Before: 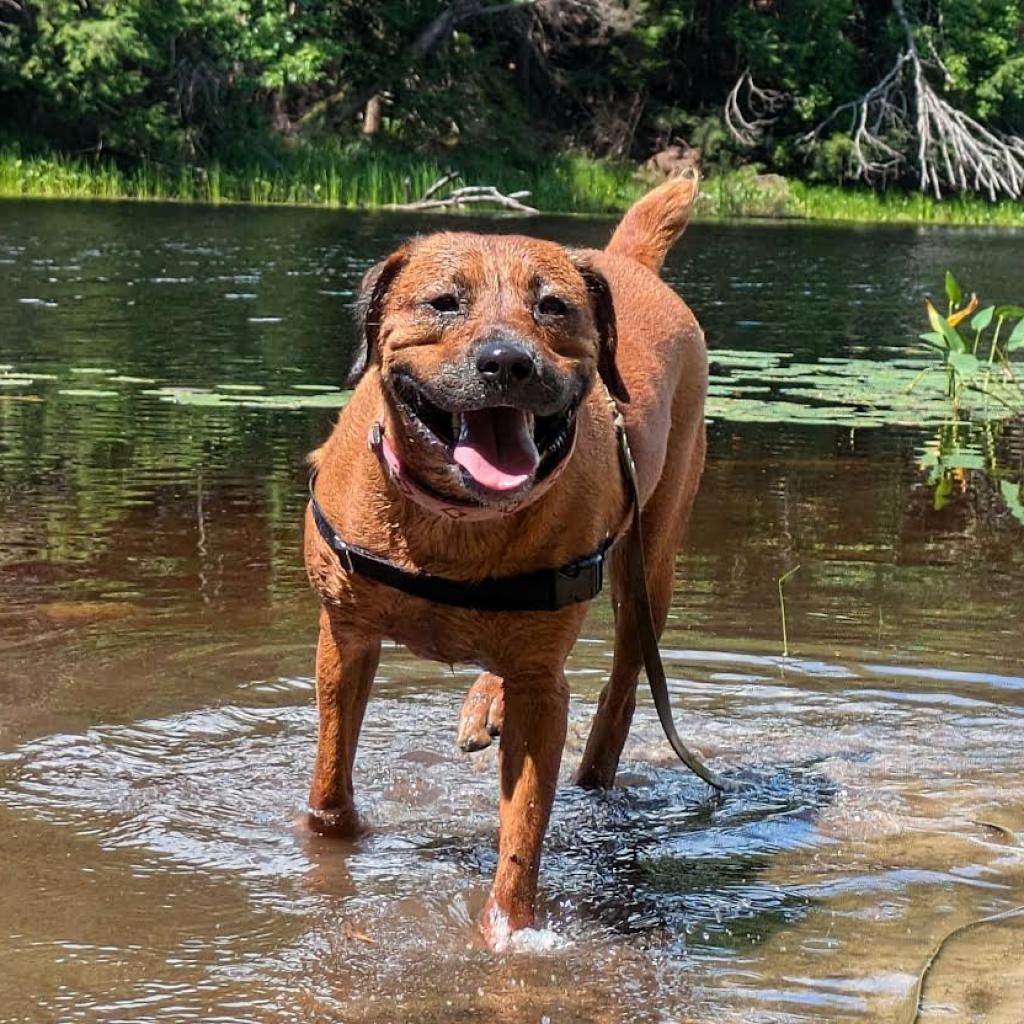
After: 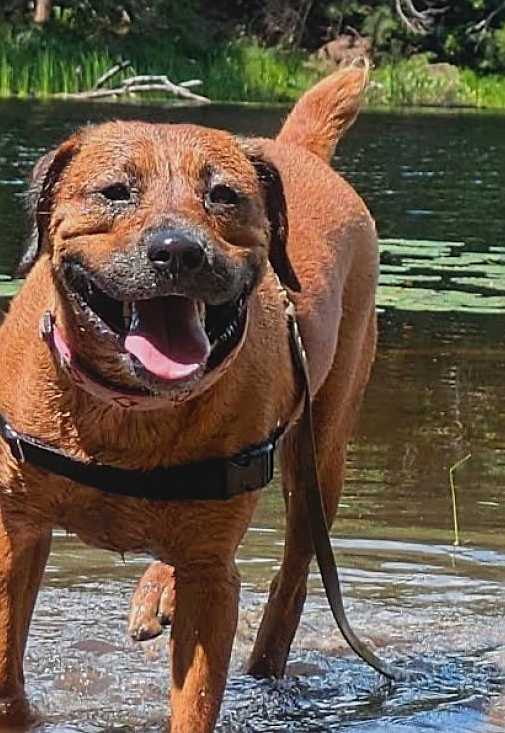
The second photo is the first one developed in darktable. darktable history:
local contrast: highlights 69%, shadows 64%, detail 82%, midtone range 0.328
sharpen: on, module defaults
crop: left 32.22%, top 10.92%, right 18.455%, bottom 17.487%
shadows and highlights: radius 109.47, shadows 23.69, highlights -58.69, low approximation 0.01, soften with gaussian
